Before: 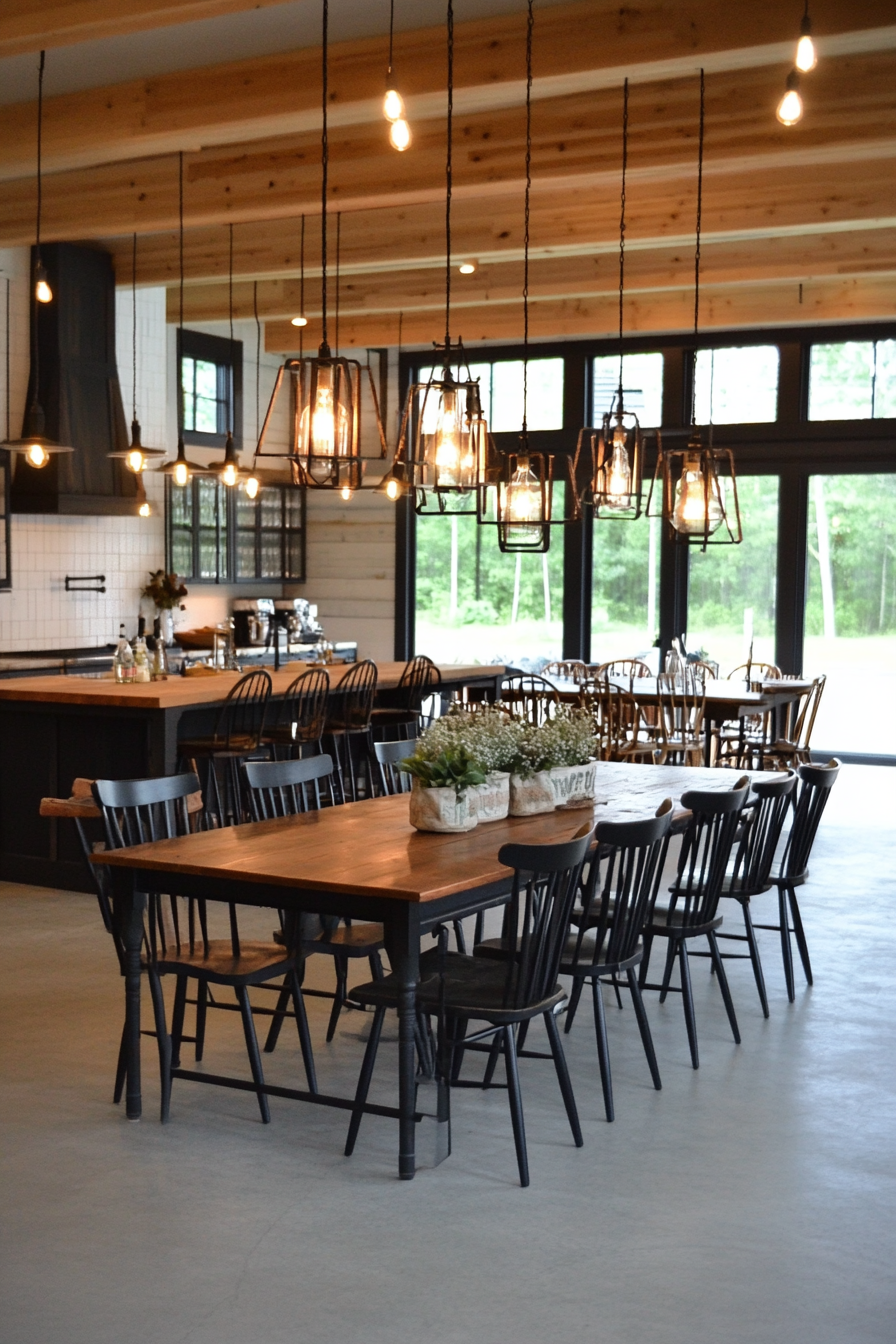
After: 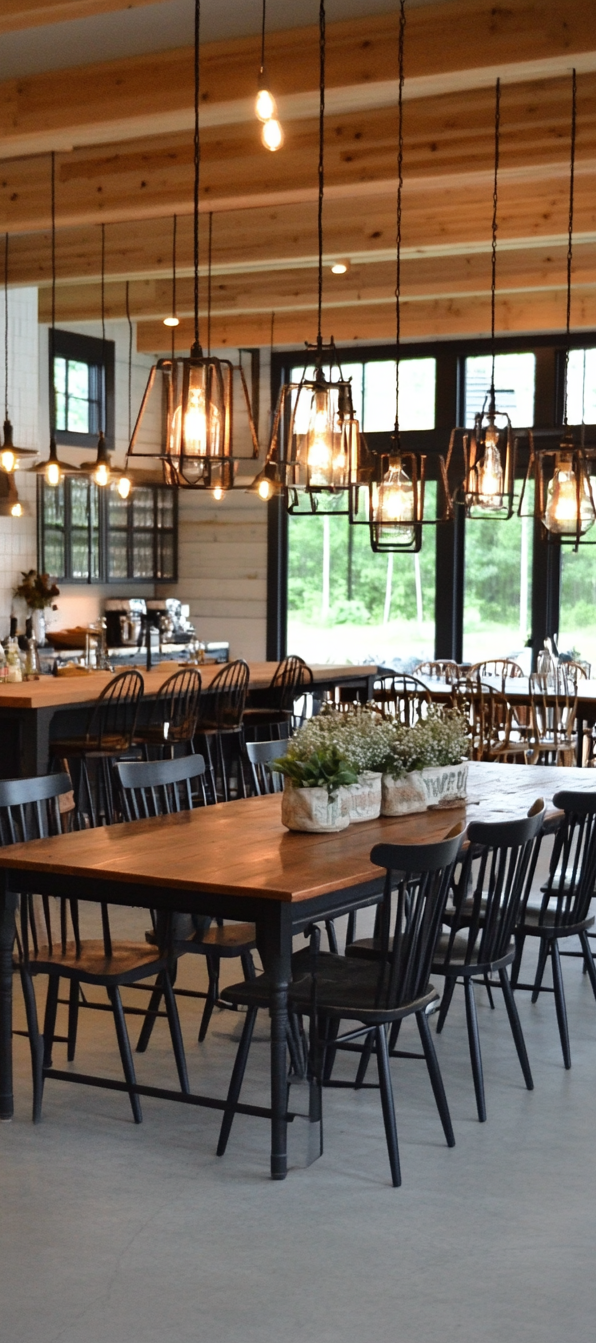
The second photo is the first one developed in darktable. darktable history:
crop and rotate: left 14.294%, right 19.128%
